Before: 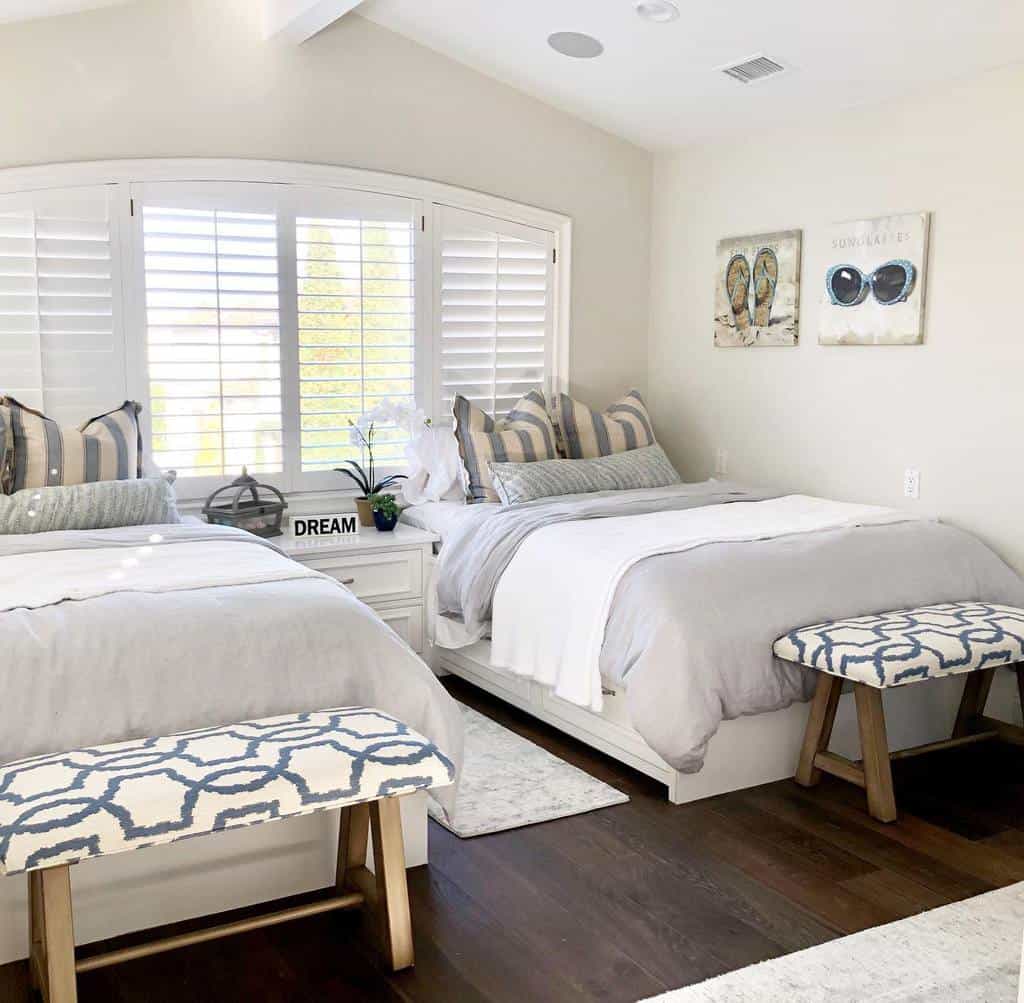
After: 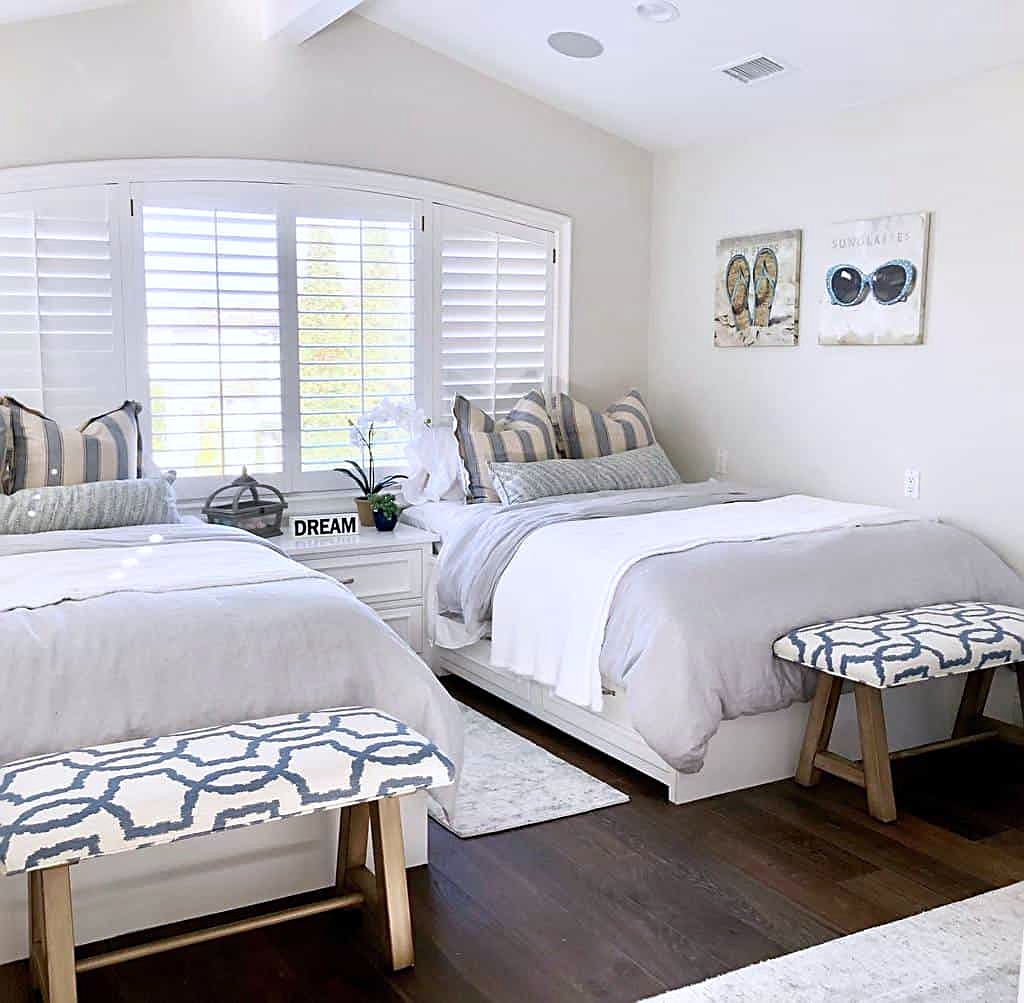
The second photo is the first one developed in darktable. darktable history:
sharpen: amount 0.494
color calibration: illuminant as shot in camera, x 0.358, y 0.373, temperature 4628.91 K
